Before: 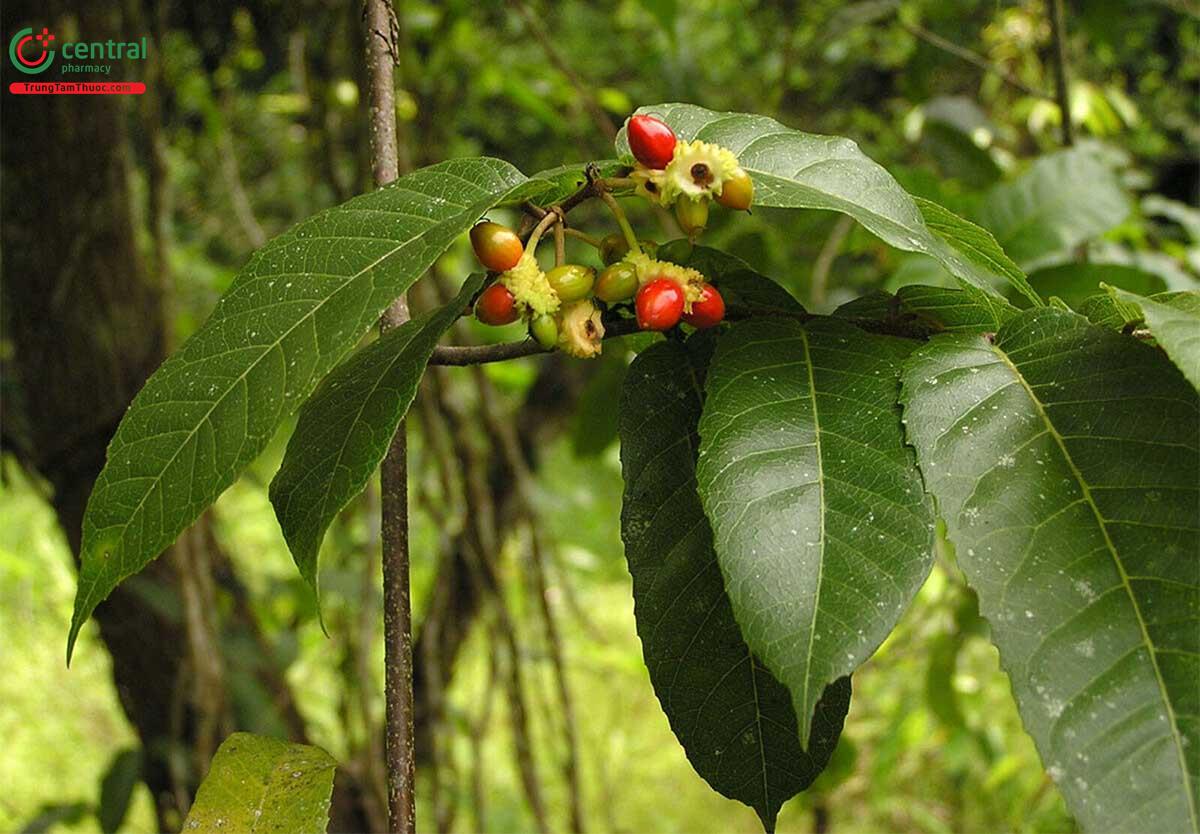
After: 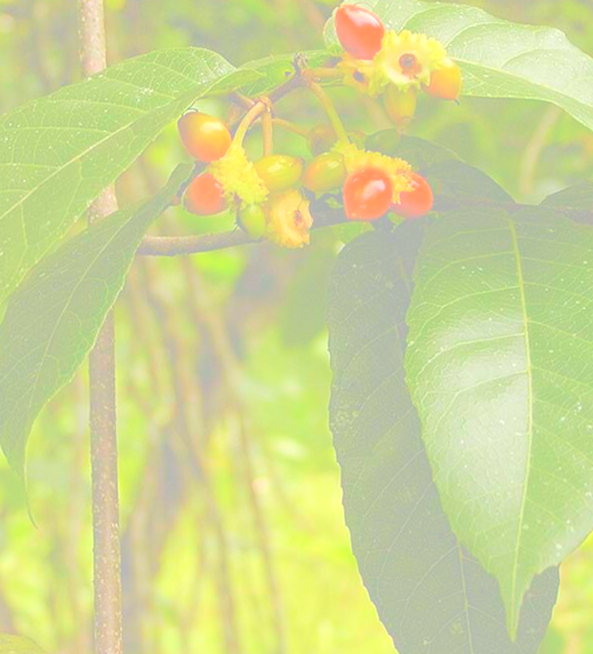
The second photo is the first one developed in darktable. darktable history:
crop and rotate: angle 0.02°, left 24.353%, top 13.219%, right 26.156%, bottom 8.224%
bloom: size 85%, threshold 5%, strength 85%
